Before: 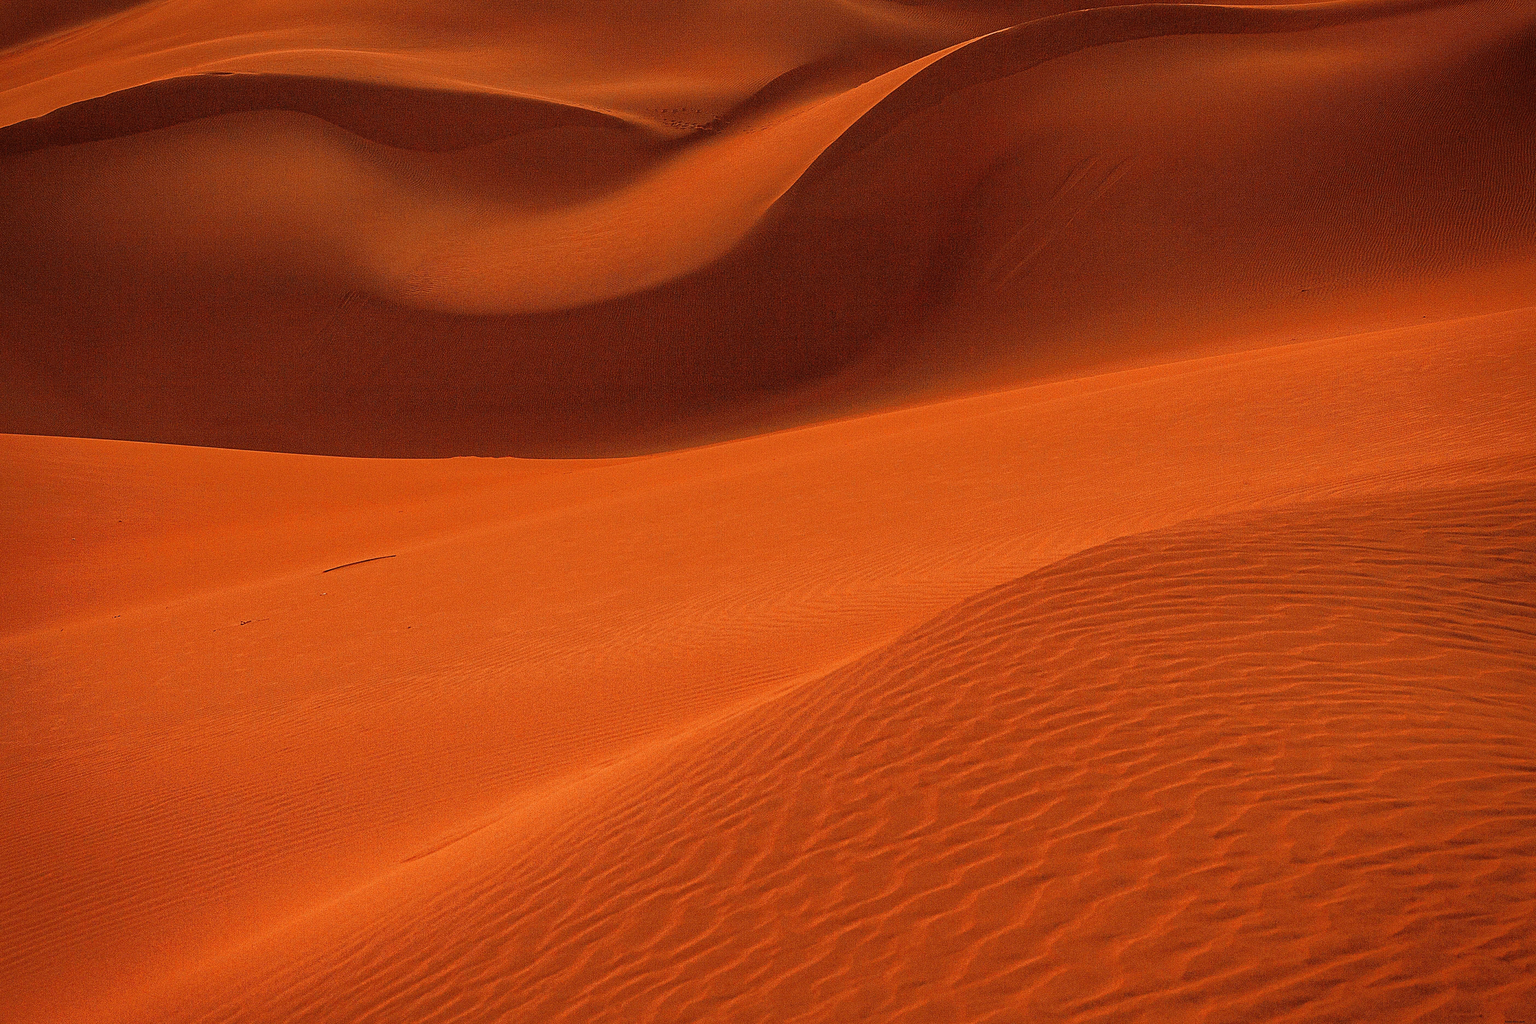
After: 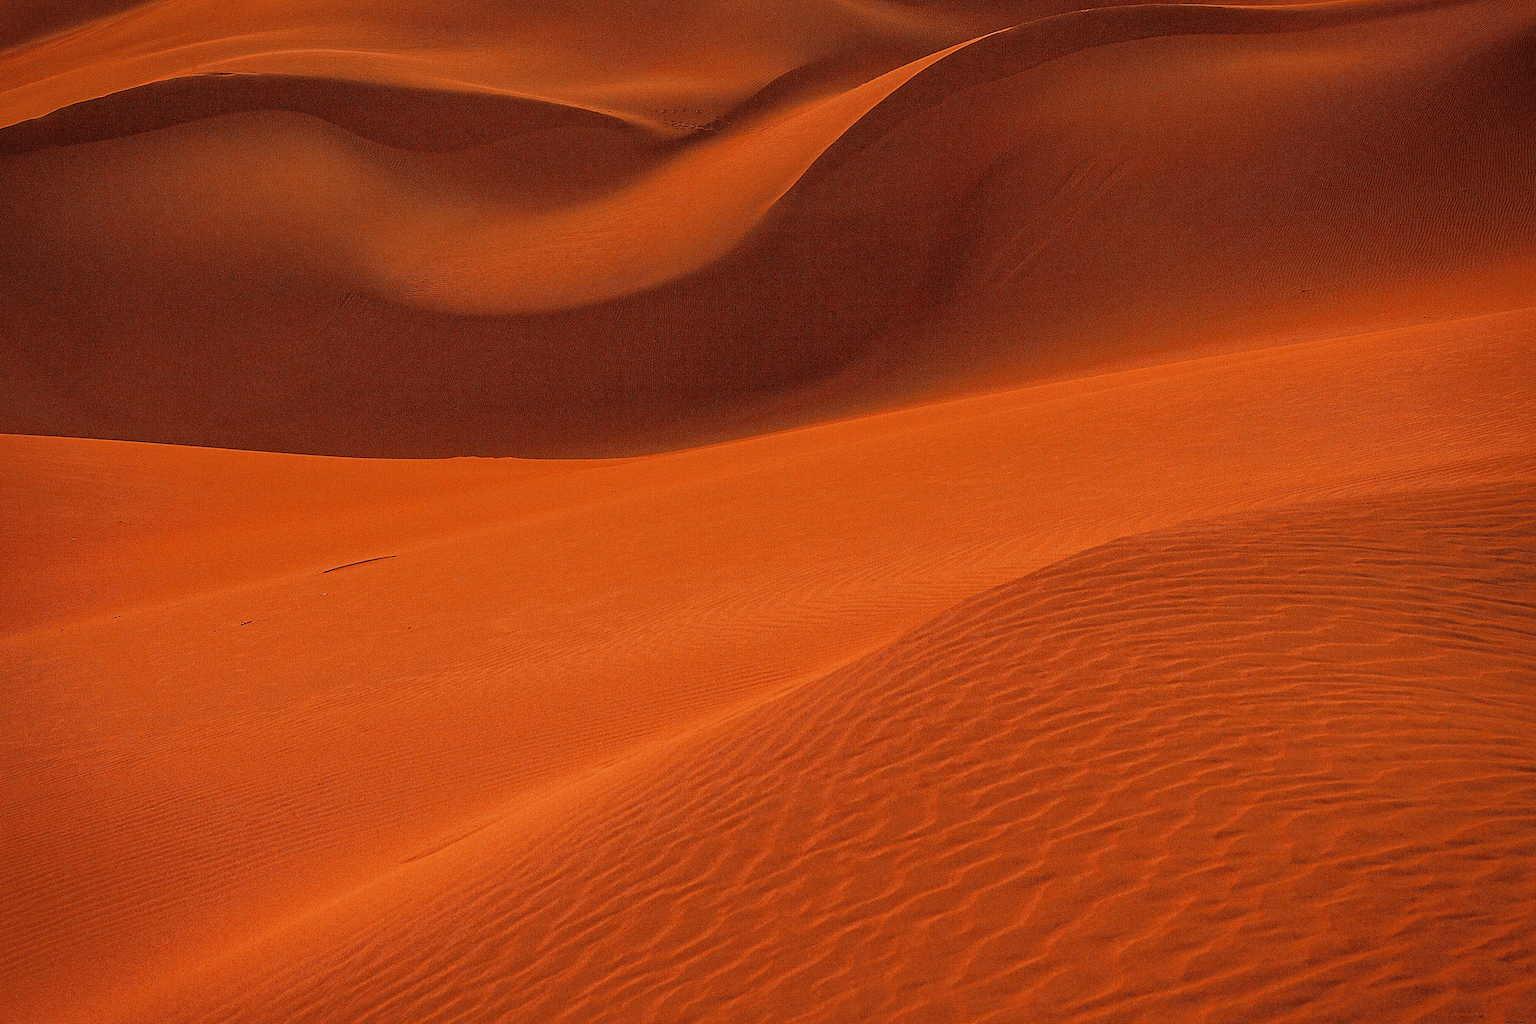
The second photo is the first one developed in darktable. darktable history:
shadows and highlights: shadows 25.21, white point adjustment -3.02, highlights -29.94
